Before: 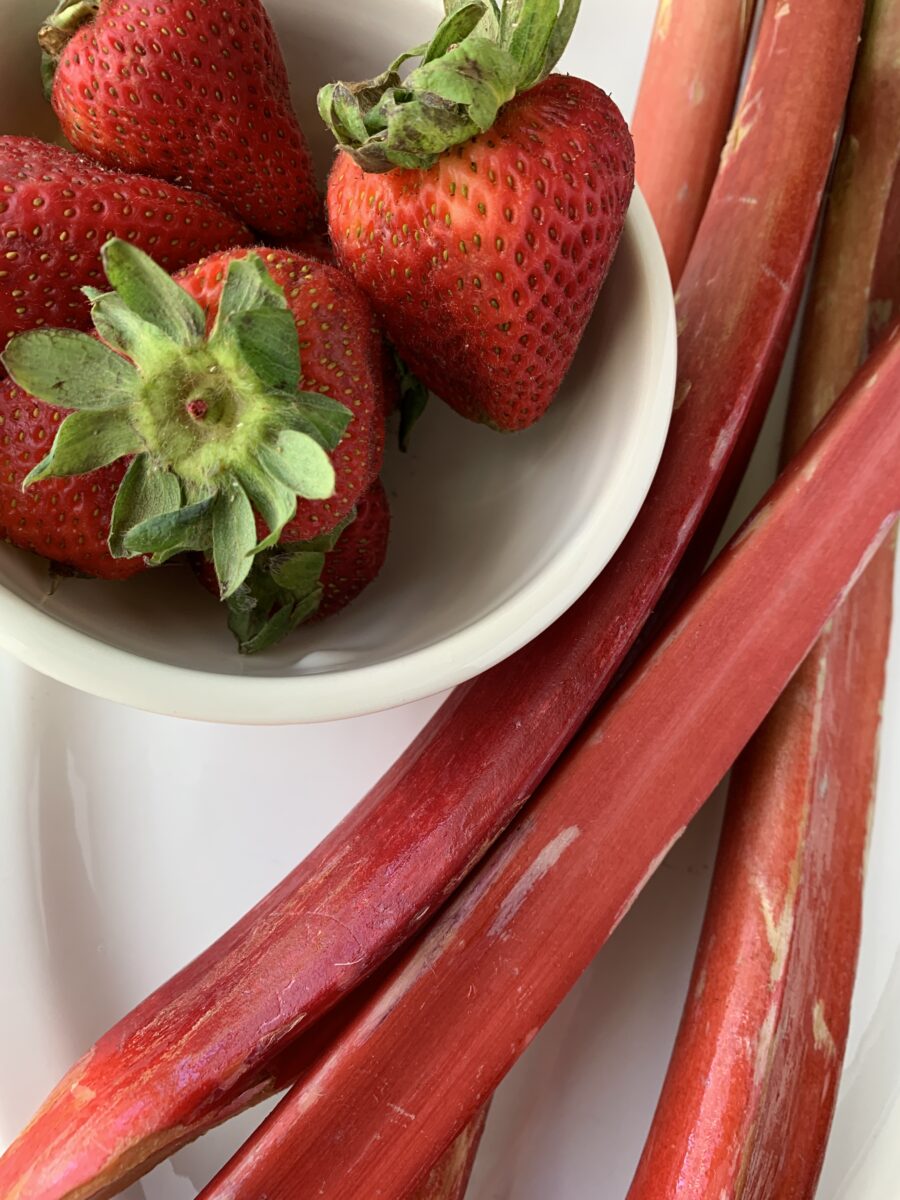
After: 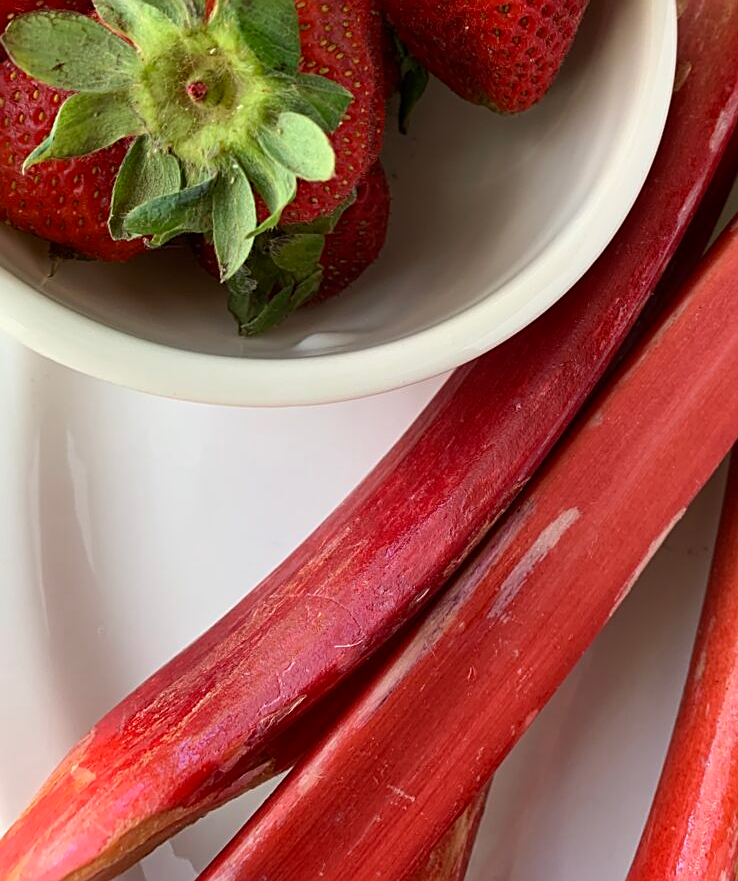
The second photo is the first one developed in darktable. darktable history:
crop: top 26.531%, right 17.959%
sharpen: on, module defaults
